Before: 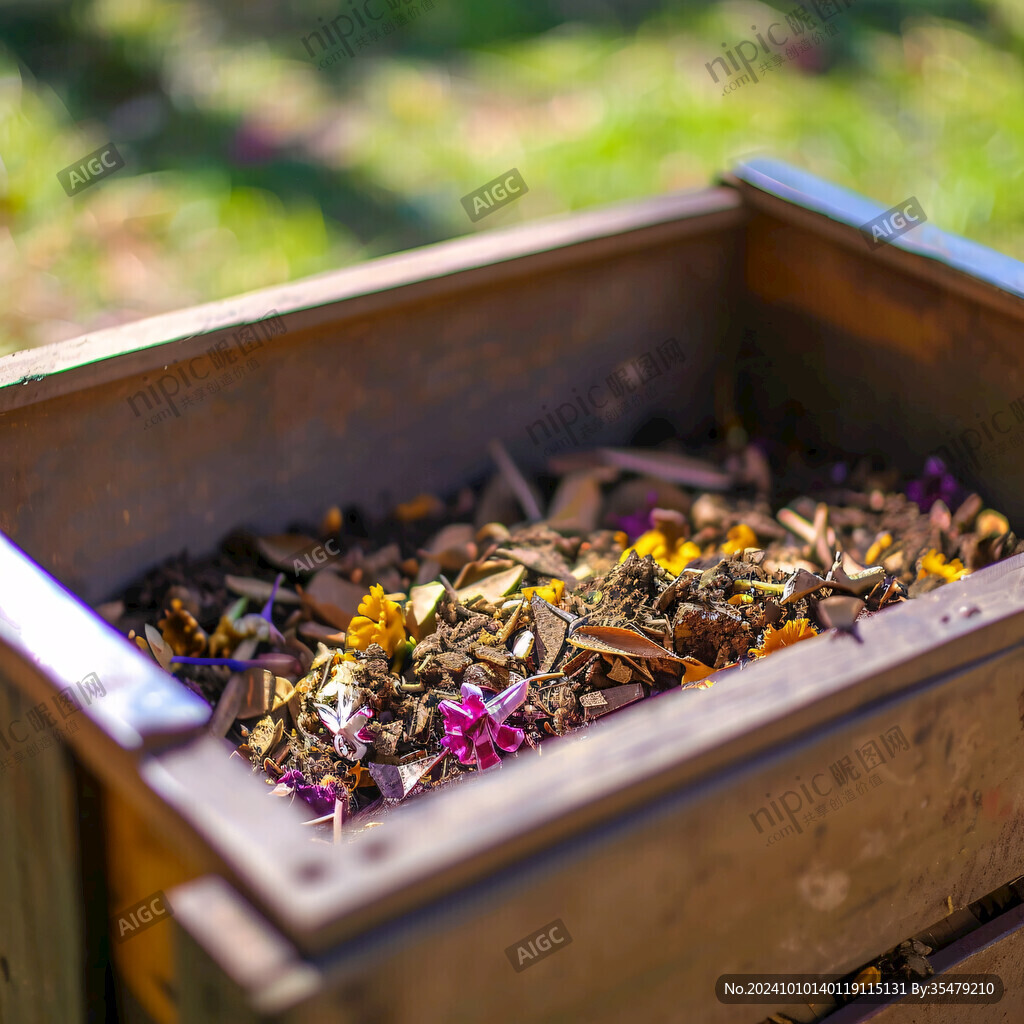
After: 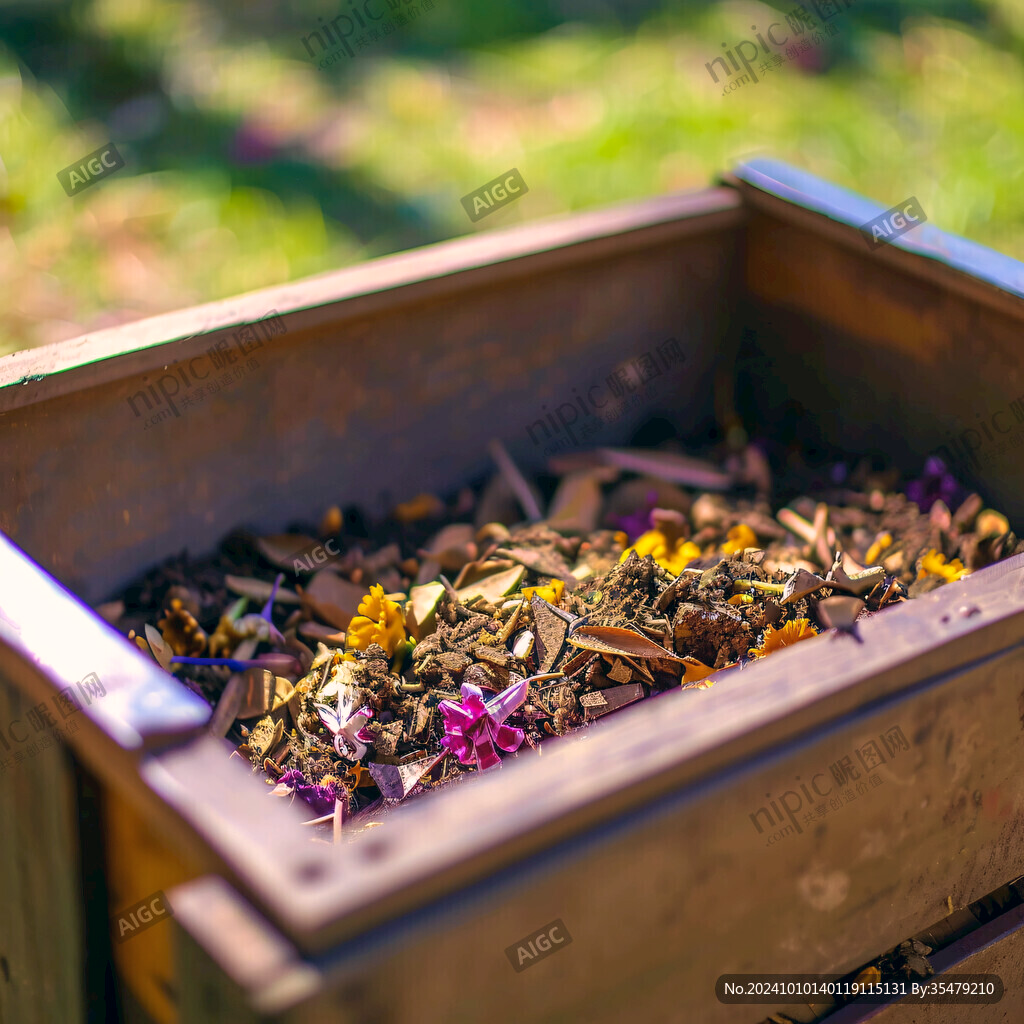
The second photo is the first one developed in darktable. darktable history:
velvia: on, module defaults
color correction: highlights a* 5.4, highlights b* 5.32, shadows a* -4.12, shadows b* -5.23
